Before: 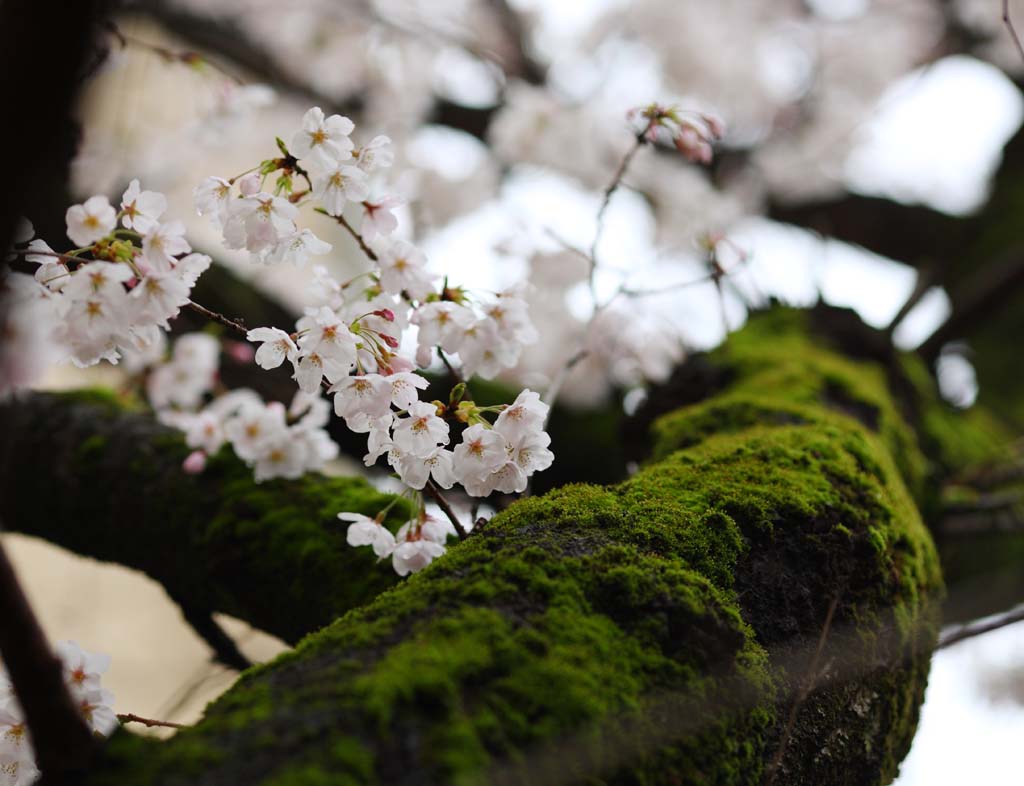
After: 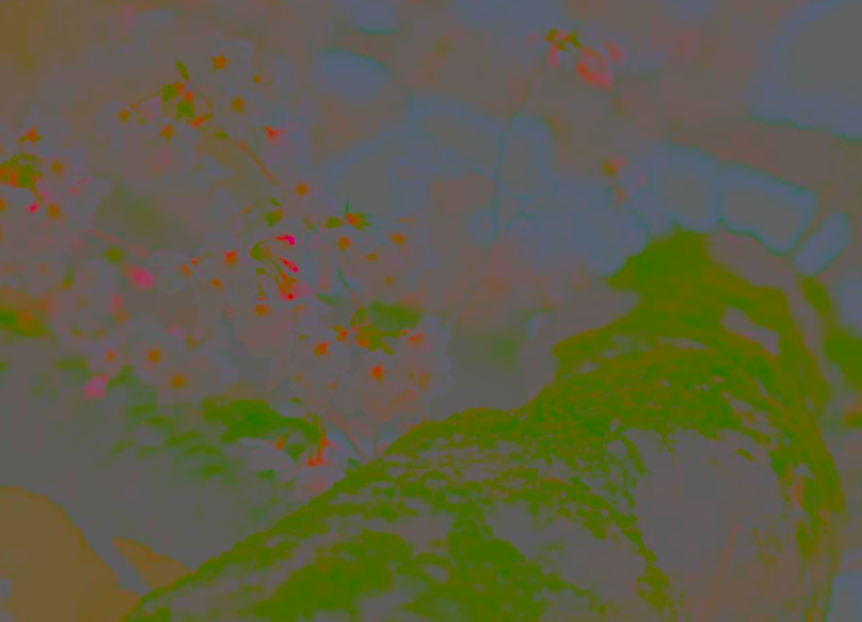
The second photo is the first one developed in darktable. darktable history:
contrast brightness saturation: contrast -0.982, brightness -0.16, saturation 0.736
crop and rotate: left 9.709%, top 9.593%, right 6.063%, bottom 11.246%
